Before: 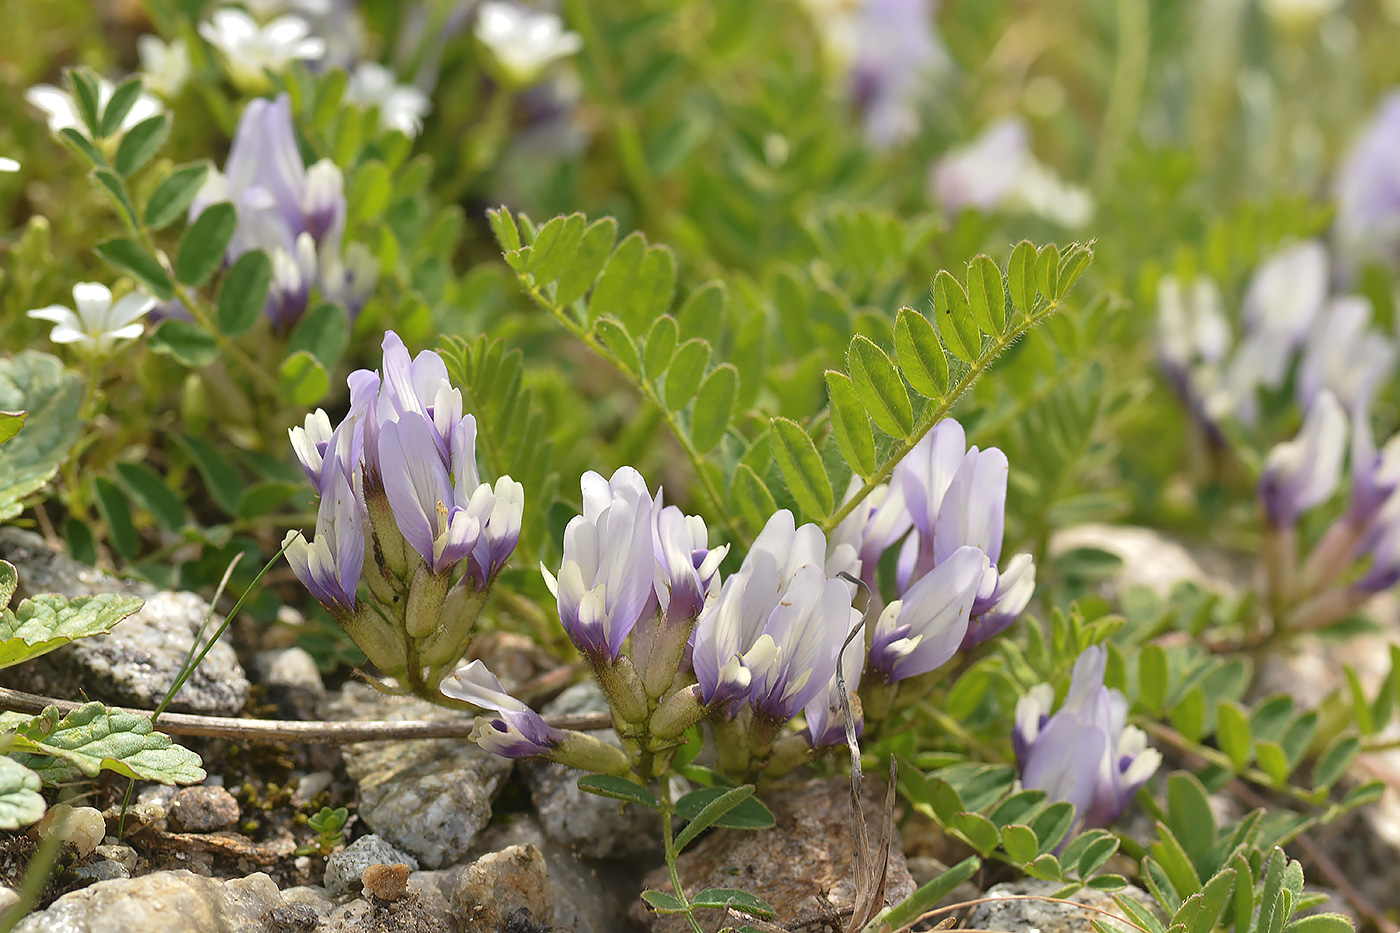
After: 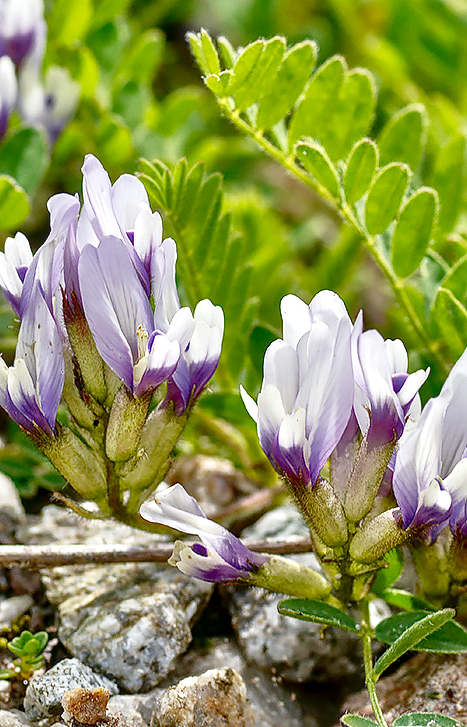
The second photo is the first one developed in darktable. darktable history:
local contrast: on, module defaults
color calibration: output R [0.946, 0.065, -0.013, 0], output G [-0.246, 1.264, -0.017, 0], output B [0.046, -0.098, 1.05, 0], illuminant as shot in camera, x 0.358, y 0.373, temperature 4628.91 K
tone equalizer: -7 EV 0.153 EV, -6 EV 0.59 EV, -5 EV 1.13 EV, -4 EV 1.31 EV, -3 EV 1.17 EV, -2 EV 0.6 EV, -1 EV 0.158 EV, luminance estimator HSV value / RGB max
sharpen: amount 0.211
shadows and highlights: shadows 37.49, highlights -27.96, soften with gaussian
crop and rotate: left 21.45%, top 19.014%, right 45.124%, bottom 2.984%
base curve: curves: ch0 [(0, 0) (0.028, 0.03) (0.121, 0.232) (0.46, 0.748) (0.859, 0.968) (1, 1)], preserve colors none
contrast brightness saturation: brightness -0.536
